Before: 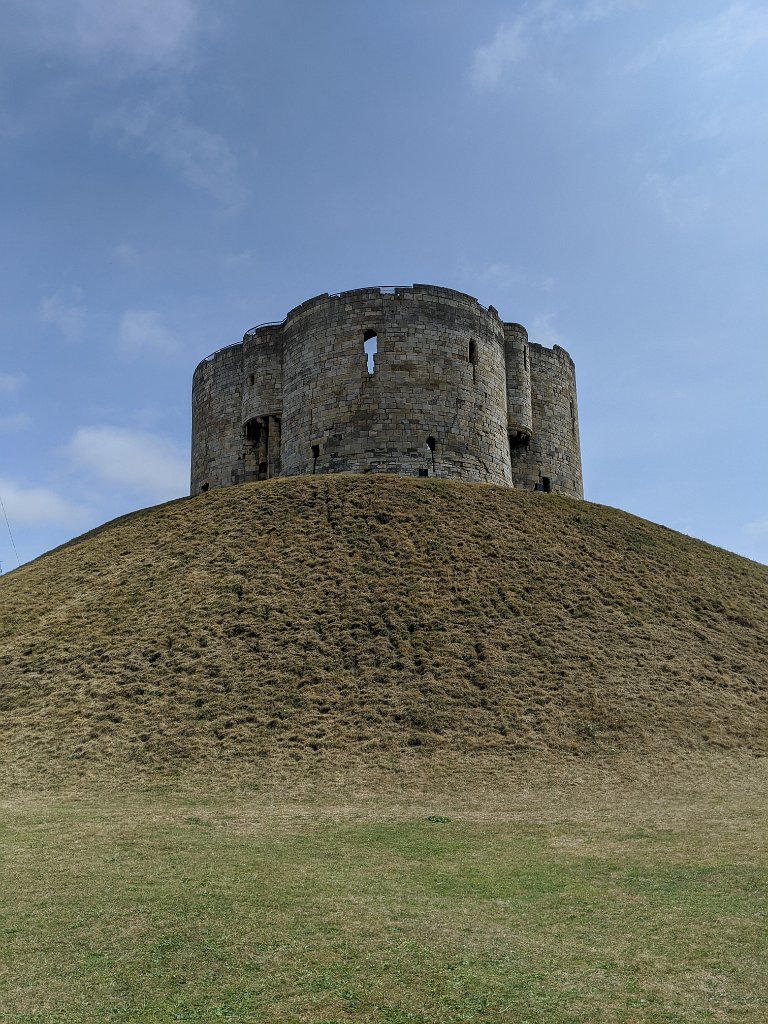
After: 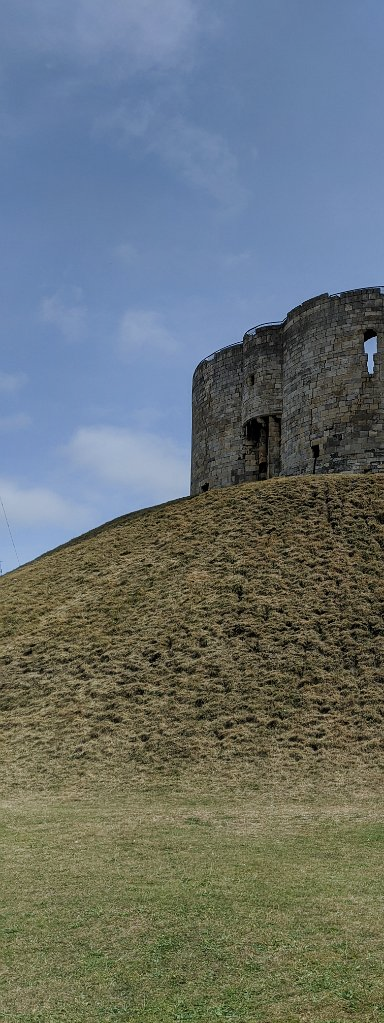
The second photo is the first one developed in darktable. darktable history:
filmic rgb: black relative exposure -14.11 EV, white relative exposure 3.36 EV, hardness 7.94, contrast 0.998
shadows and highlights: shadows 24.26, highlights -78.61, soften with gaussian
crop and rotate: left 0.017%, top 0%, right 49.94%
